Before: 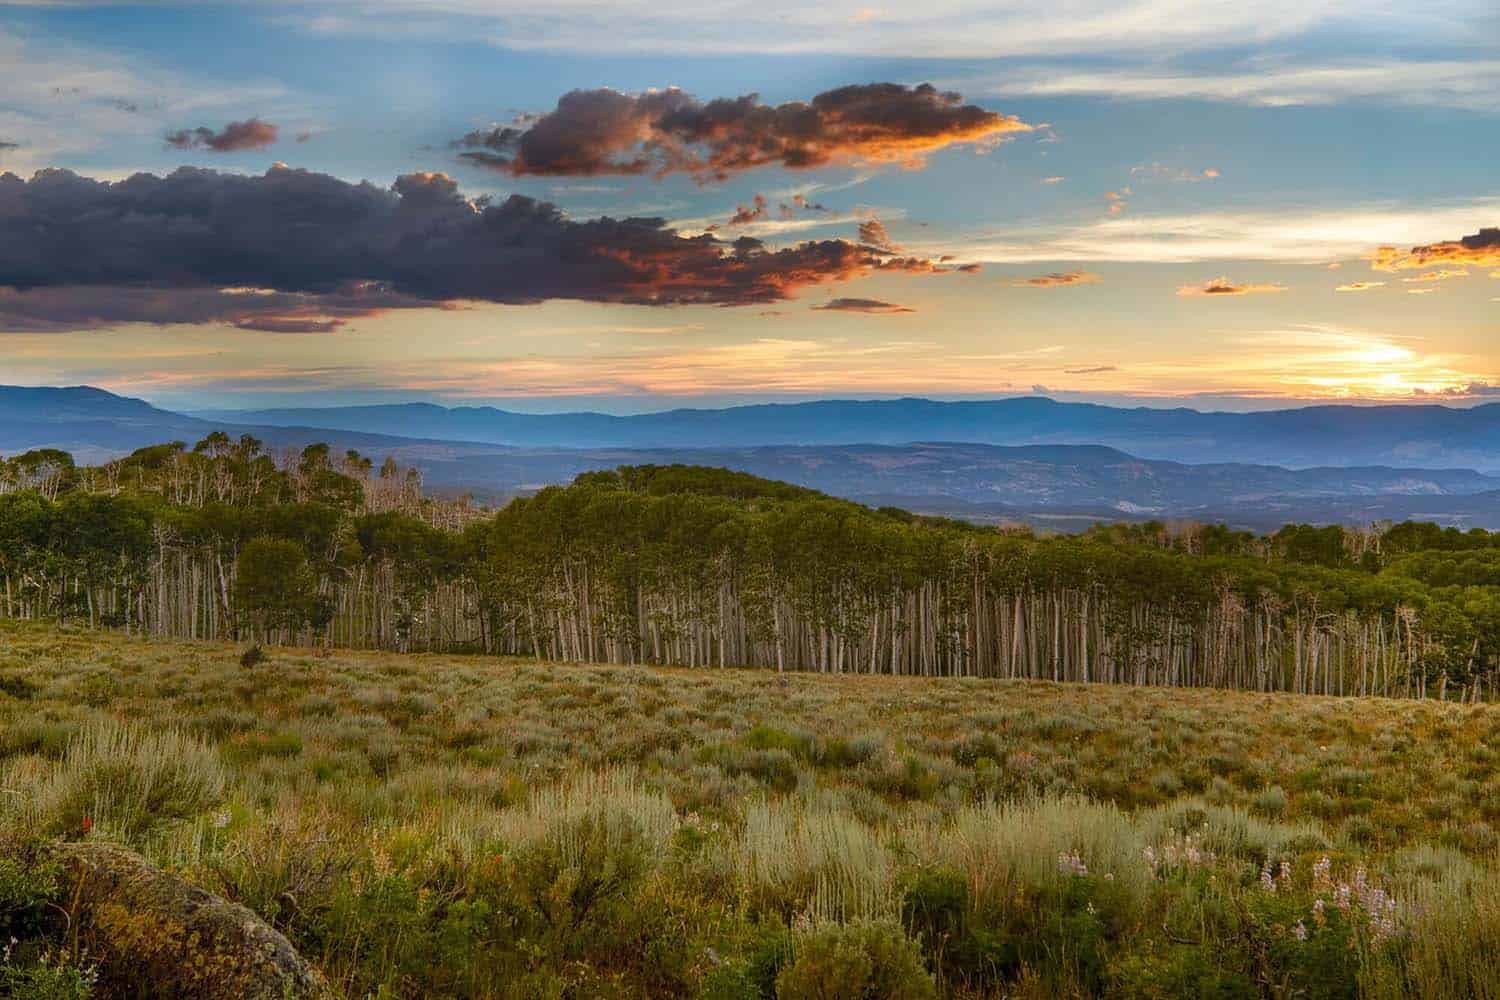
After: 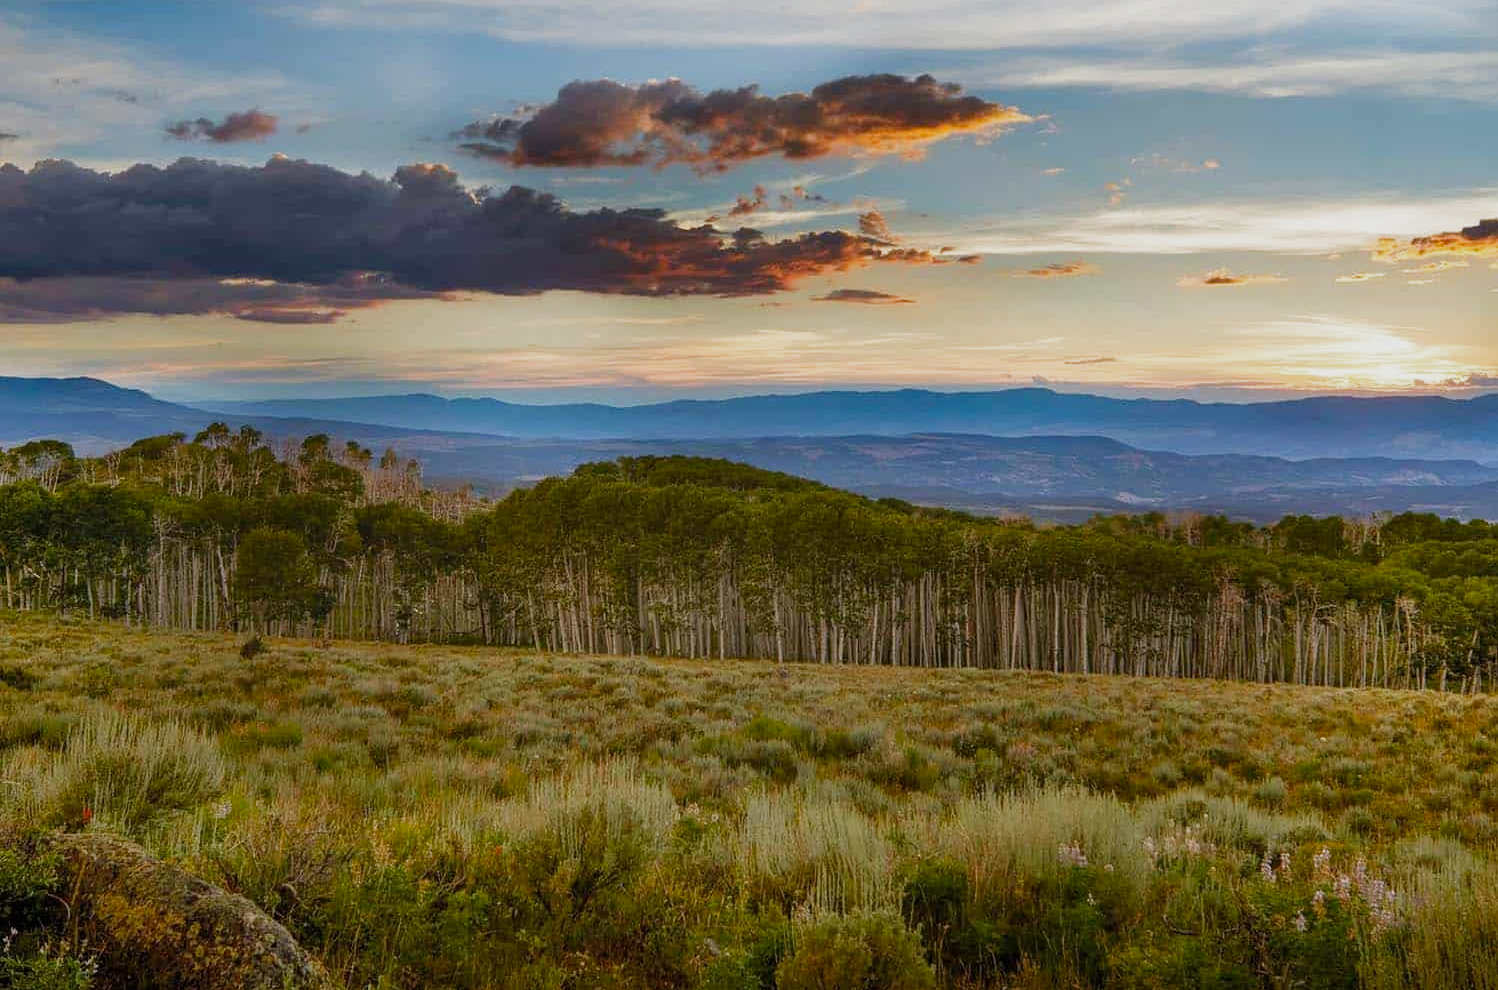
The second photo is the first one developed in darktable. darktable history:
crop: top 0.941%, right 0.102%
filmic rgb: black relative exposure -14.26 EV, white relative exposure 3.37 EV, hardness 7.97, contrast 0.988, preserve chrominance no, color science v3 (2019), use custom middle-gray values true
